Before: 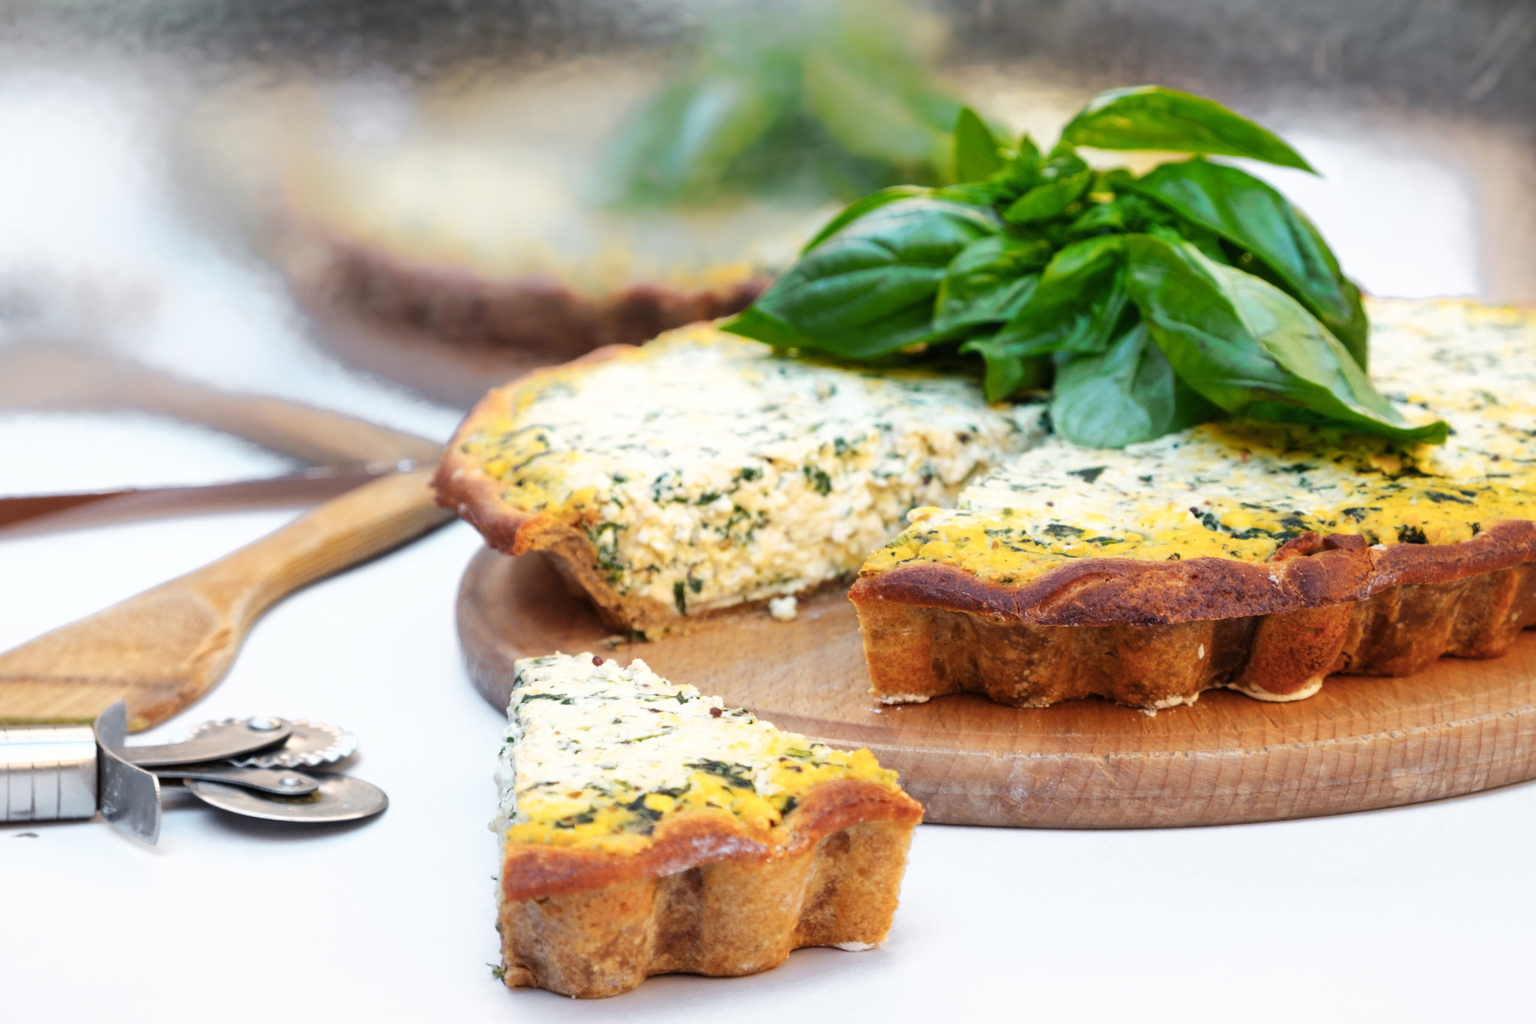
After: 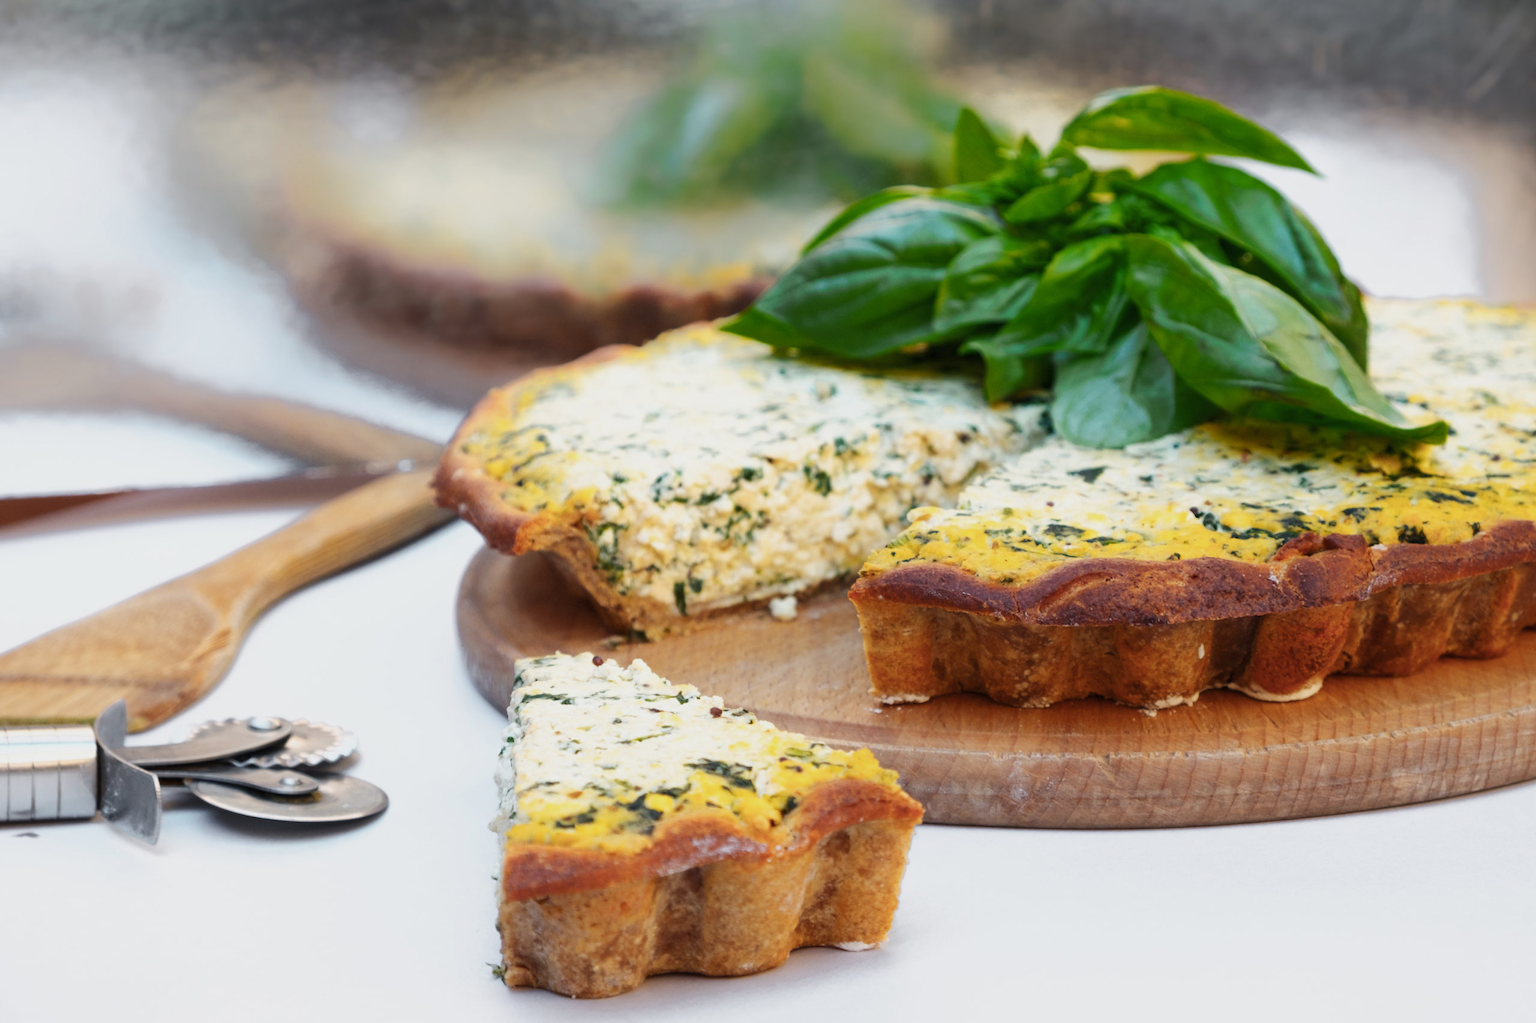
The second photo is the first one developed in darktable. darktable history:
tone equalizer: -8 EV 0.244 EV, -7 EV 0.409 EV, -6 EV 0.428 EV, -5 EV 0.267 EV, -3 EV -0.275 EV, -2 EV -0.426 EV, -1 EV -0.411 EV, +0 EV -0.253 EV
